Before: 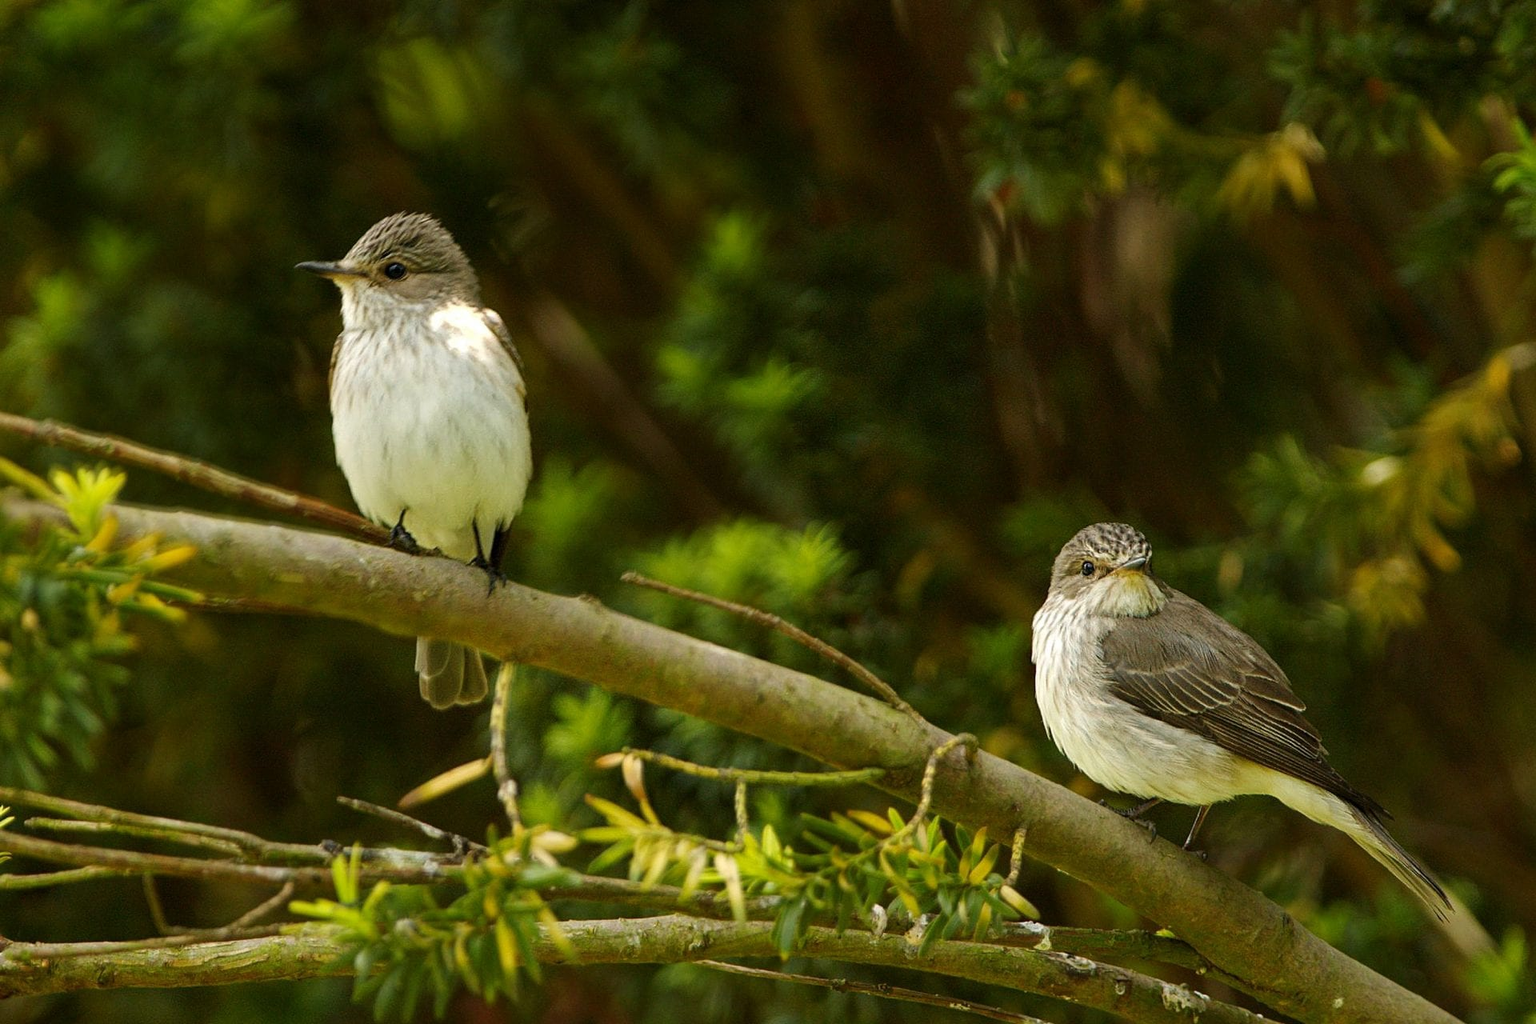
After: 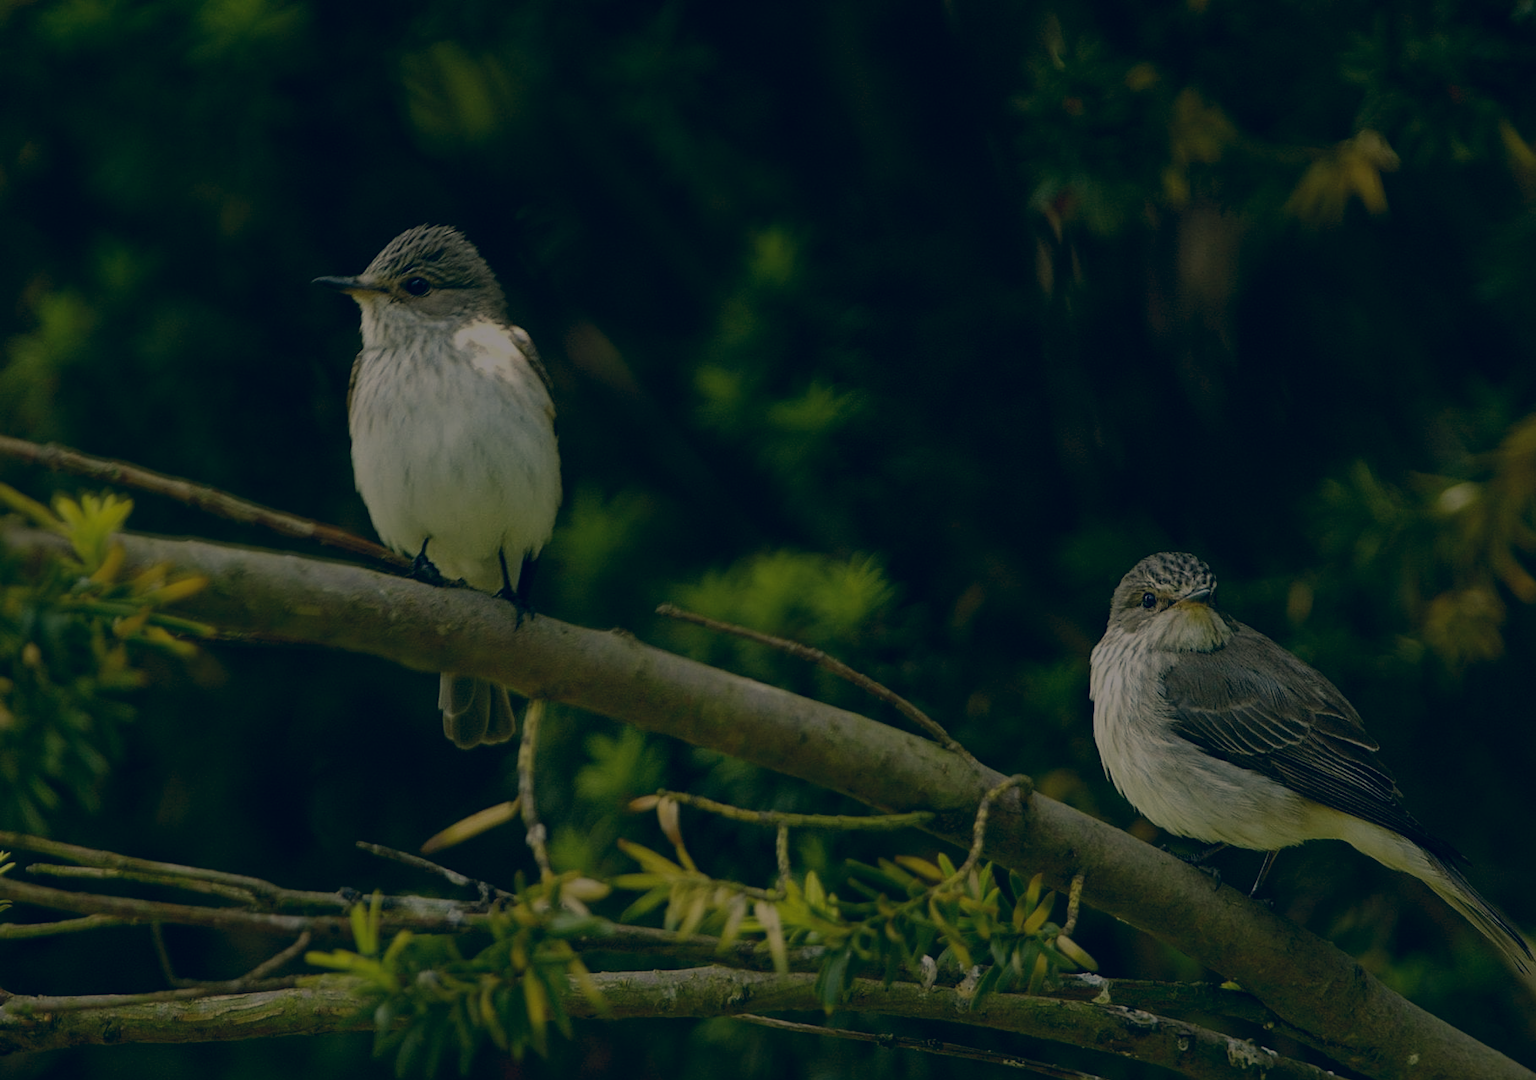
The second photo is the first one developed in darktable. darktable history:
exposure: exposure -1.955 EV, compensate exposure bias true, compensate highlight preservation false
tone equalizer: edges refinement/feathering 500, mask exposure compensation -1.57 EV, preserve details no
crop and rotate: right 5.29%
color correction: highlights a* 10.31, highlights b* 14.17, shadows a* -10.1, shadows b* -15.09
